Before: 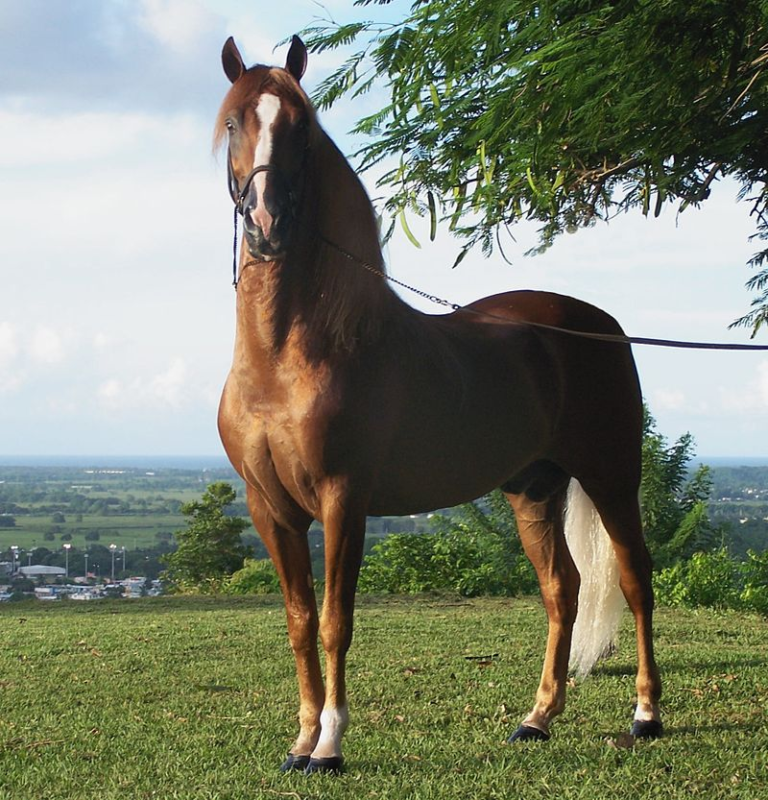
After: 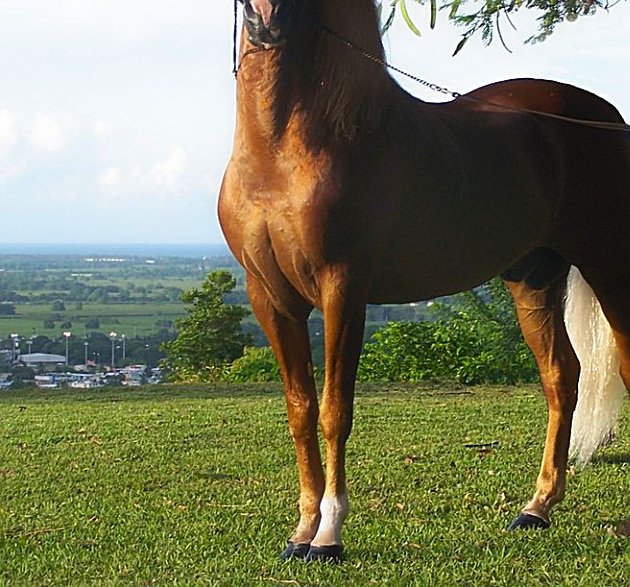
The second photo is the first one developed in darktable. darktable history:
color balance: contrast 6.48%, output saturation 113.3%
sharpen: on, module defaults
crop: top 26.531%, right 17.959%
color balance rgb: on, module defaults
contrast equalizer: y [[0.5, 0.496, 0.435, 0.435, 0.496, 0.5], [0.5 ×6], [0.5 ×6], [0 ×6], [0 ×6]]
